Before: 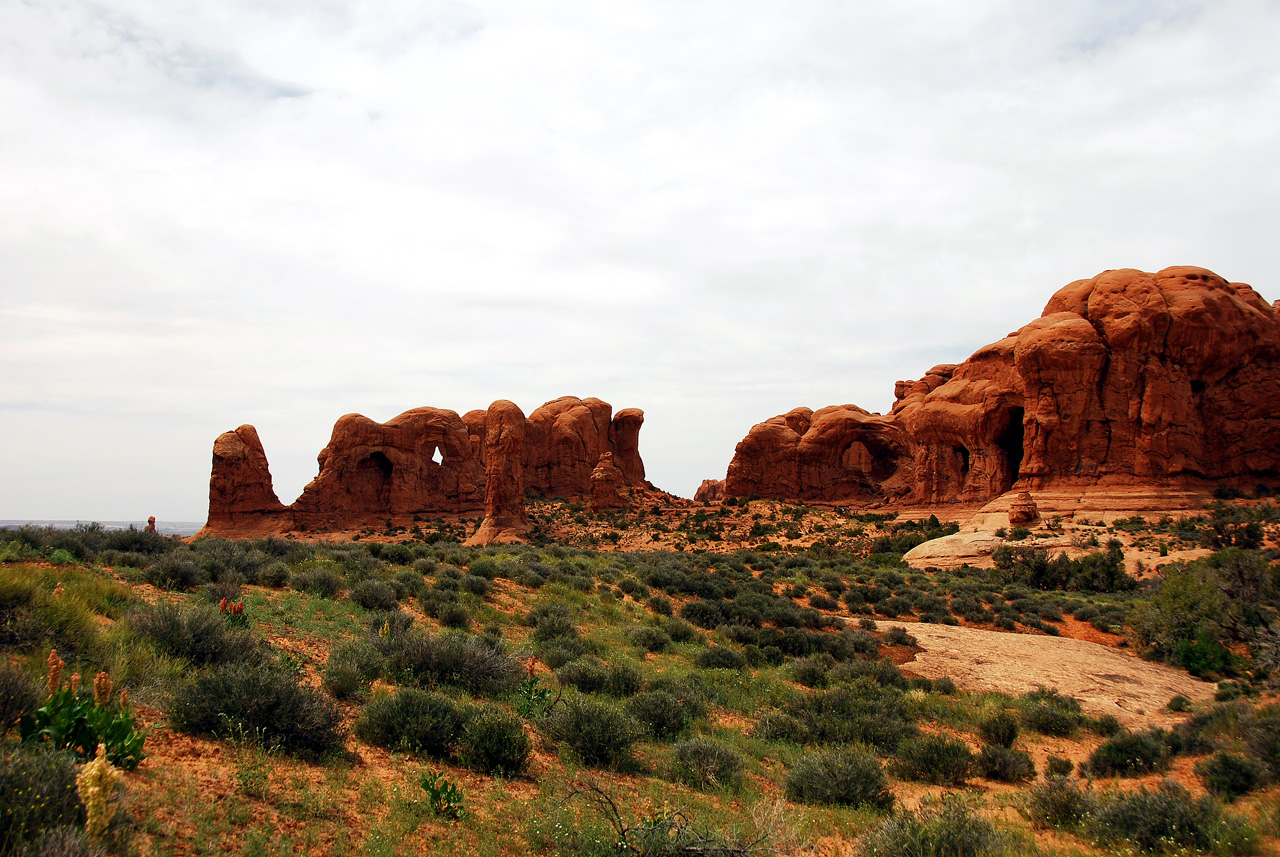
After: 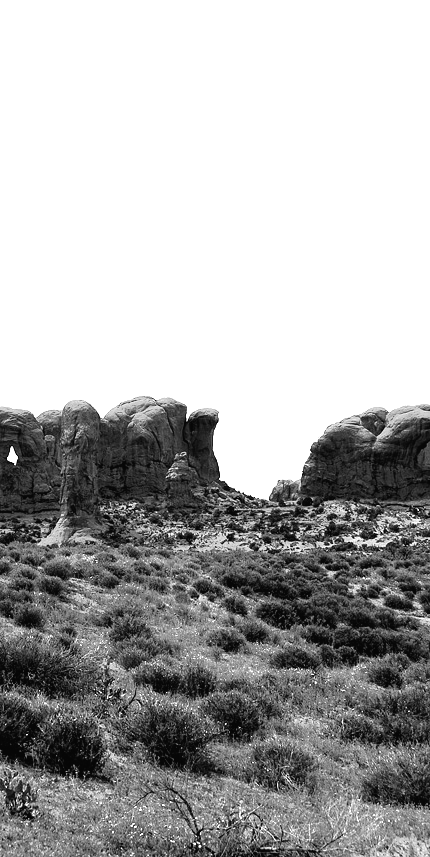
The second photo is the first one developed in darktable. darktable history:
color zones: curves: ch0 [(0.002, 0.593) (0.143, 0.417) (0.285, 0.541) (0.455, 0.289) (0.608, 0.327) (0.727, 0.283) (0.869, 0.571) (1, 0.603)]; ch1 [(0, 0) (0.143, 0) (0.286, 0) (0.429, 0) (0.571, 0) (0.714, 0) (0.857, 0)]
base curve: curves: ch0 [(0, 0) (0.841, 0.609) (1, 1)], preserve colors none
crop: left 33.226%, right 33.124%
tone curve: curves: ch0 [(0, 0.016) (0.11, 0.039) (0.259, 0.235) (0.383, 0.437) (0.499, 0.597) (0.733, 0.867) (0.843, 0.948) (1, 1)], color space Lab, independent channels, preserve colors none
exposure: exposure 1.519 EV, compensate highlight preservation false
